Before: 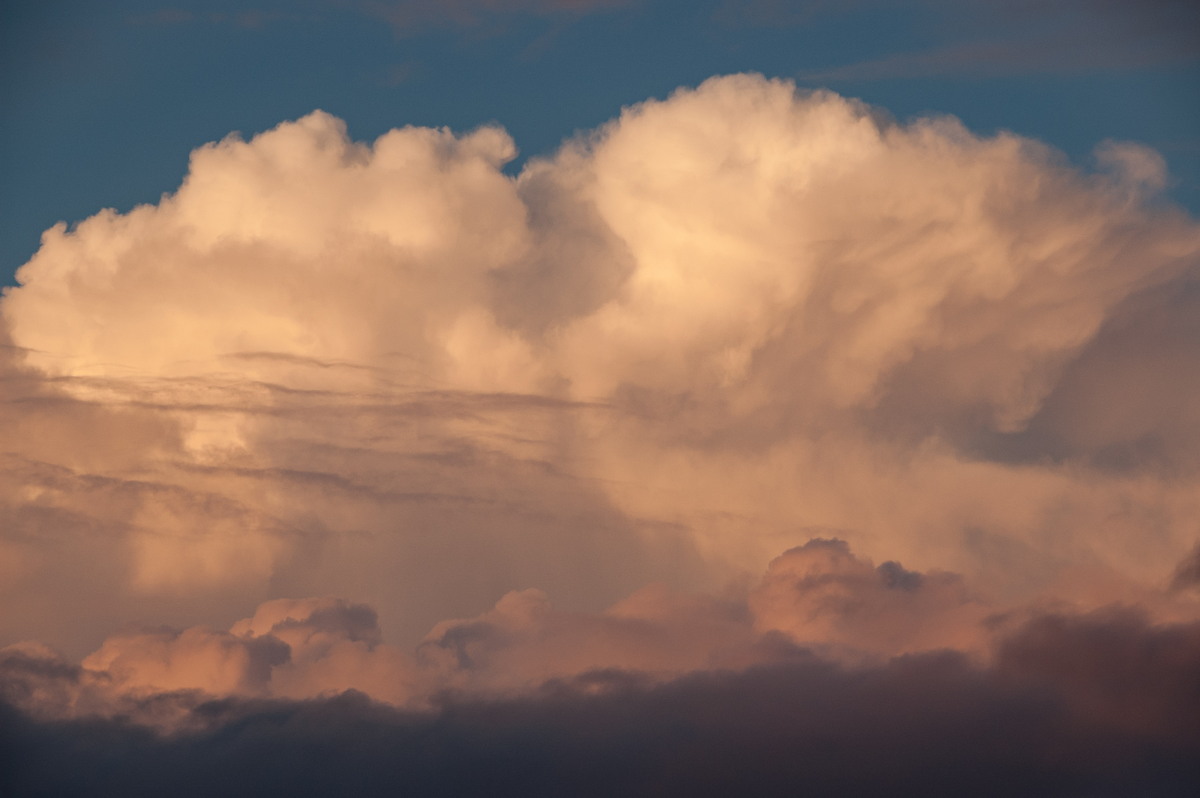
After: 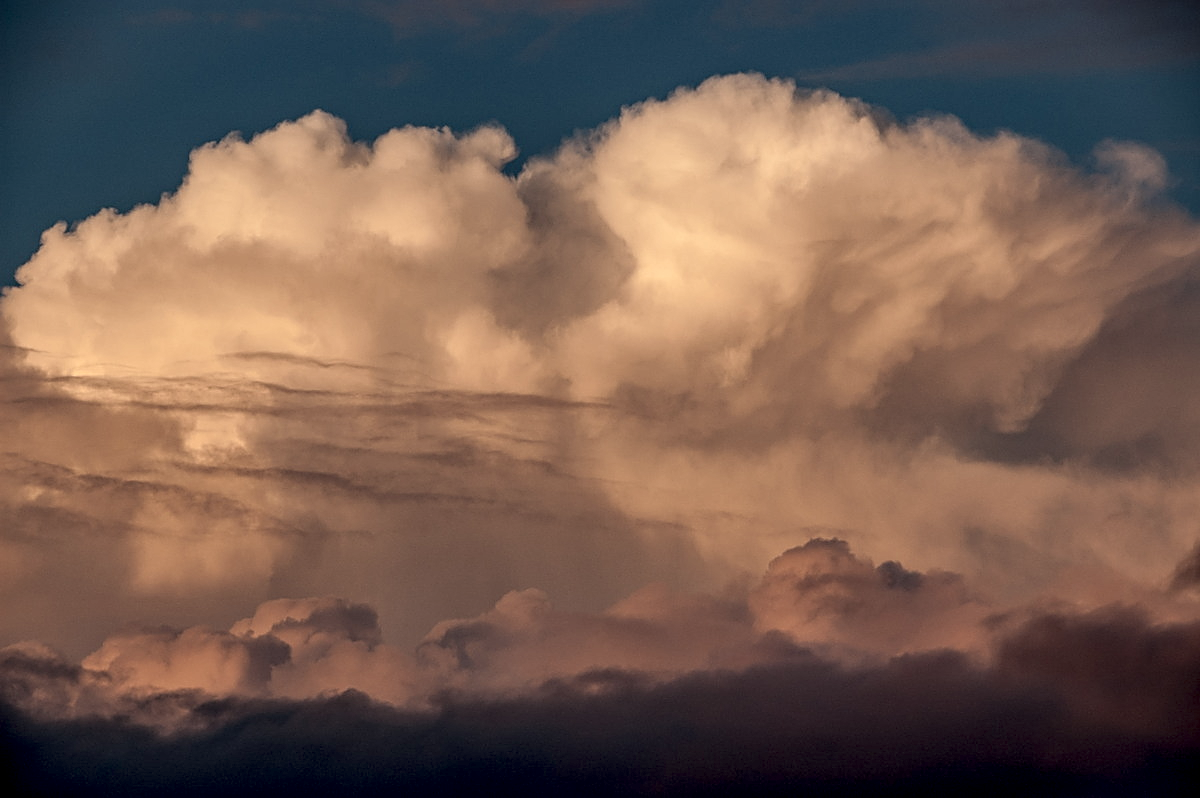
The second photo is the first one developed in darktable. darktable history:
sharpen: on, module defaults
local contrast: highlights 22%, shadows 70%, detail 170%
exposure: black level correction 0.011, exposure -0.474 EV, compensate highlight preservation false
